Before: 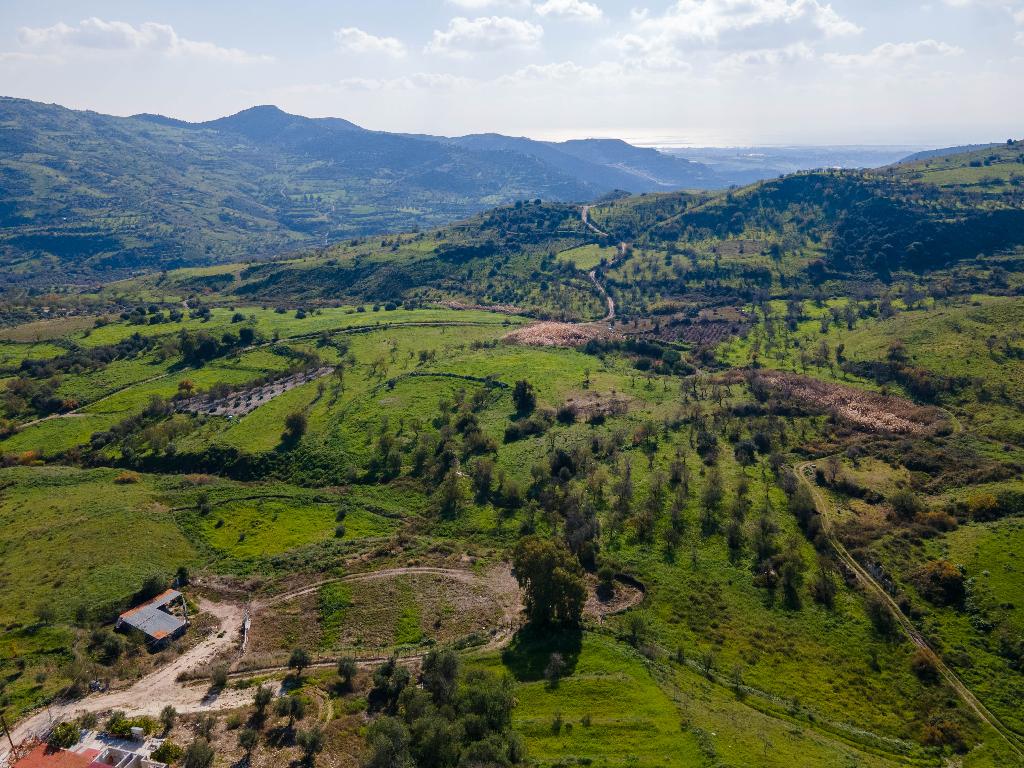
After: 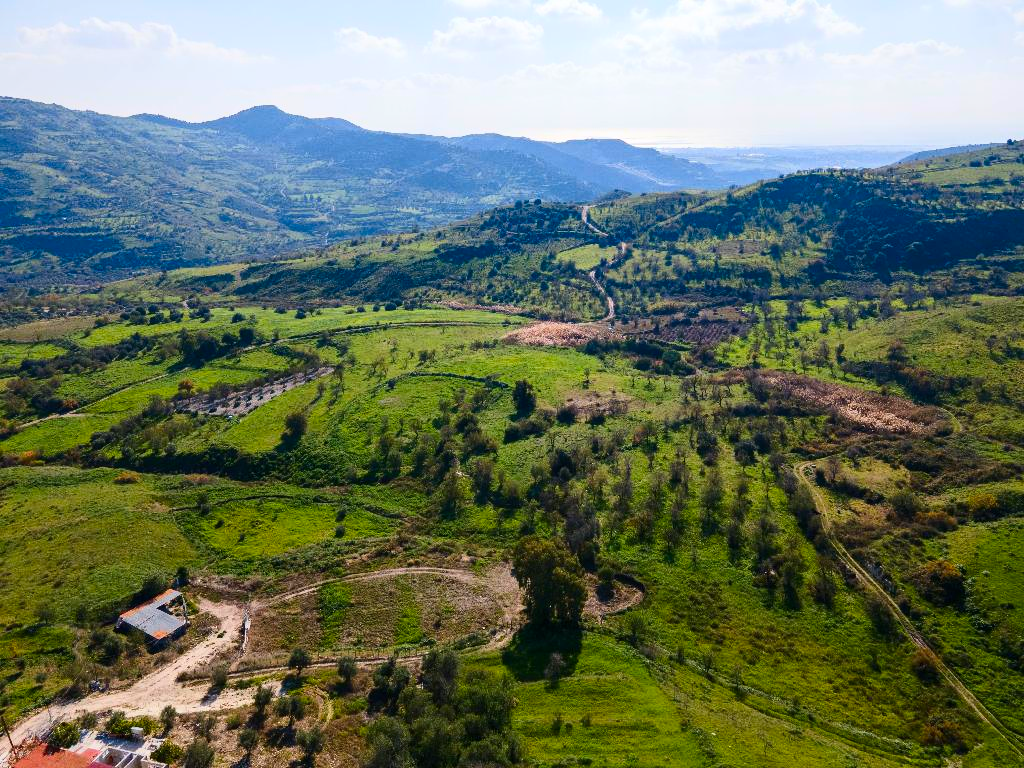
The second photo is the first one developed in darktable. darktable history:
contrast brightness saturation: contrast 0.23, brightness 0.102, saturation 0.288
